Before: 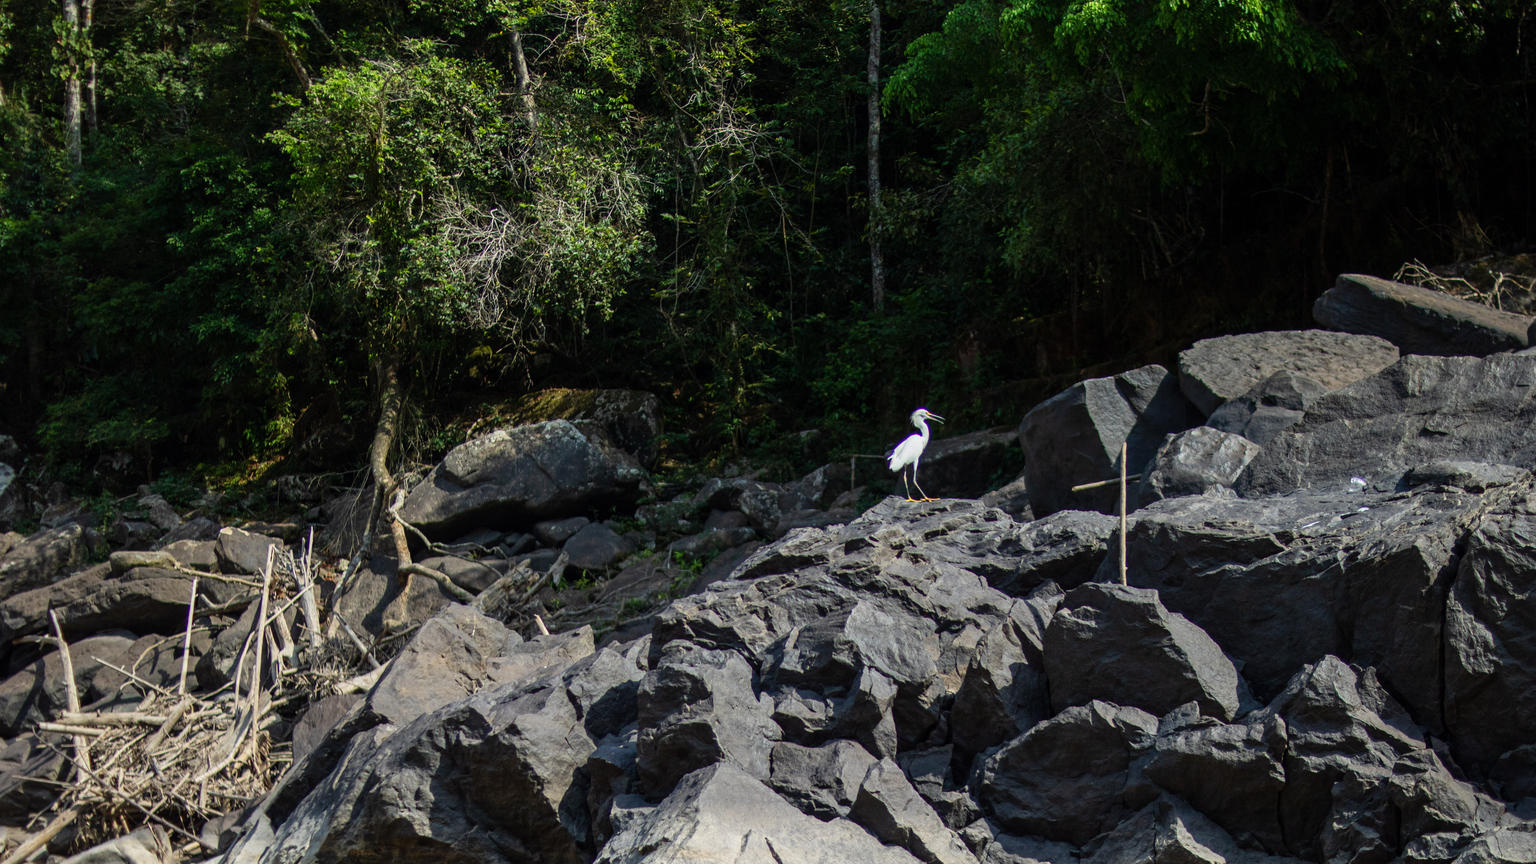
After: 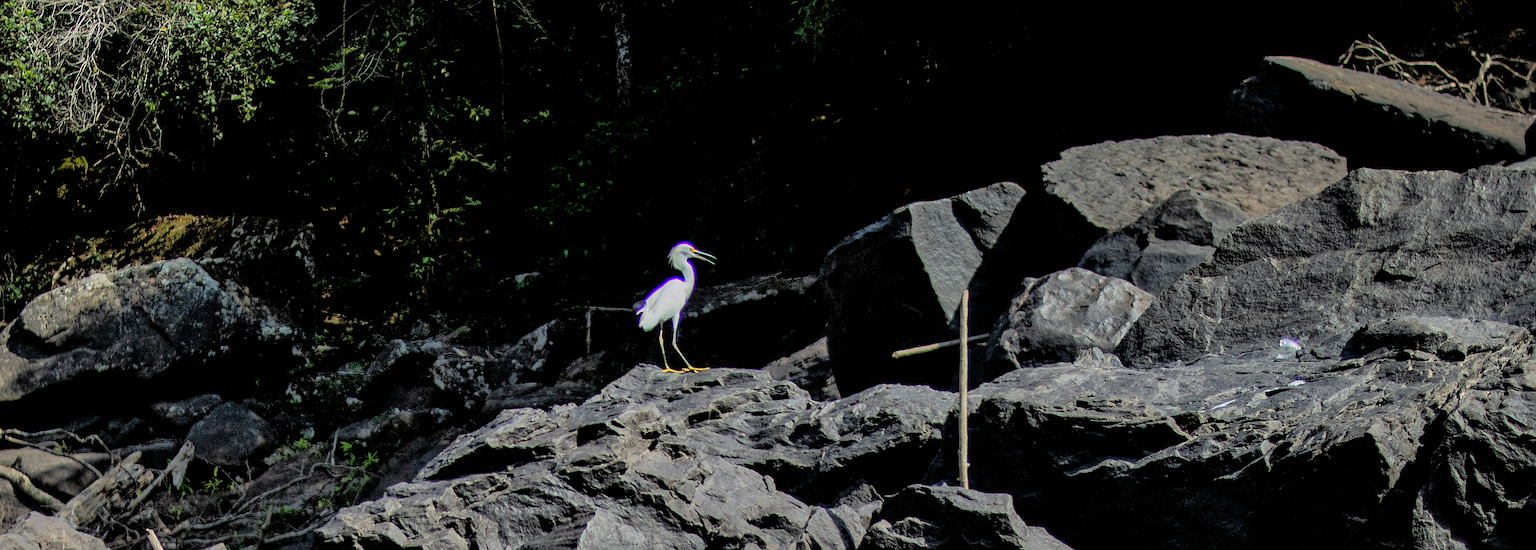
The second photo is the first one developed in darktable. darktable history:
crop and rotate: left 27.938%, top 27.046%, bottom 27.046%
sharpen: radius 1.4, amount 1.25, threshold 0.7
exposure: compensate highlight preservation false
filmic rgb: black relative exposure -3.92 EV, white relative exposure 3.14 EV, hardness 2.87
shadows and highlights: on, module defaults
